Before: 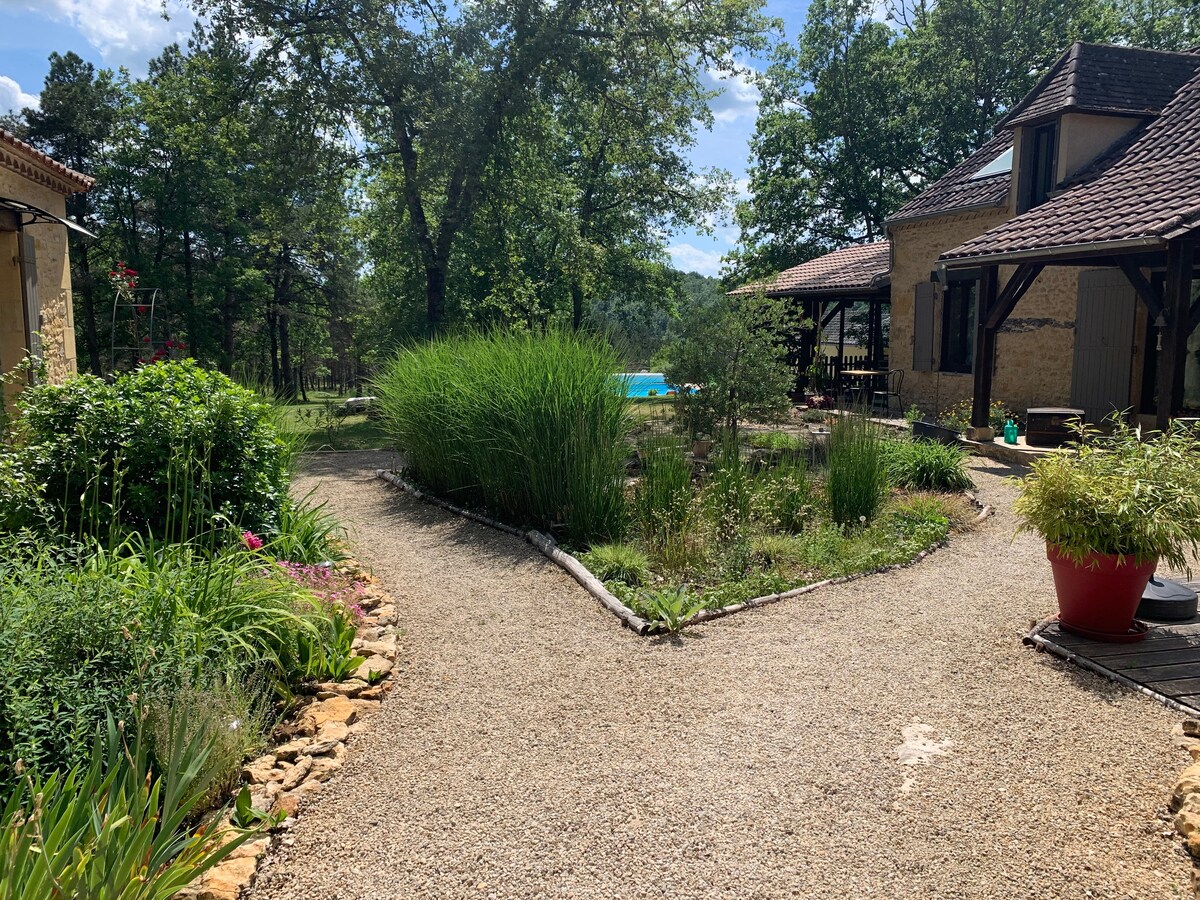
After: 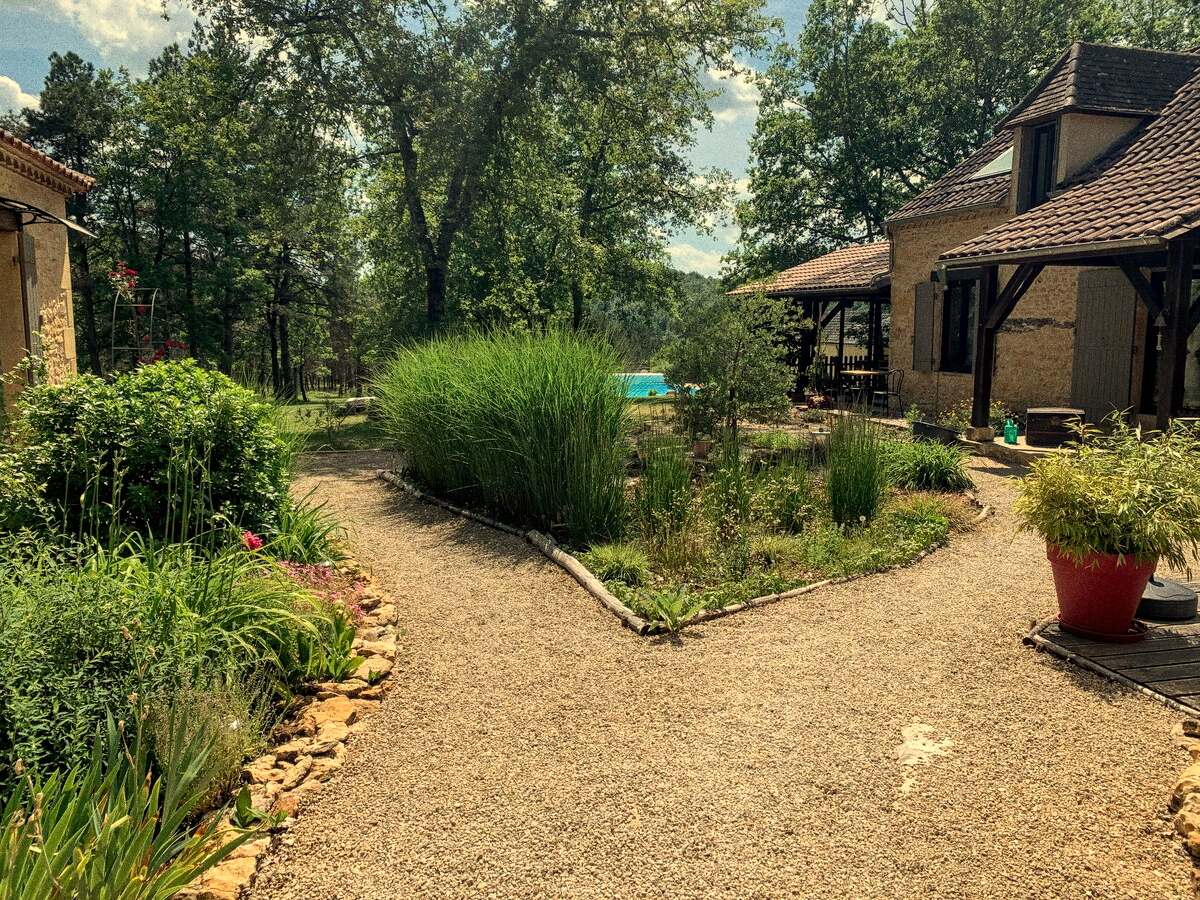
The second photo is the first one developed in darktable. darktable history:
grain: coarseness 0.09 ISO, strength 40%
local contrast: on, module defaults
shadows and highlights: shadows 37.27, highlights -28.18, soften with gaussian
white balance: red 1.08, blue 0.791
